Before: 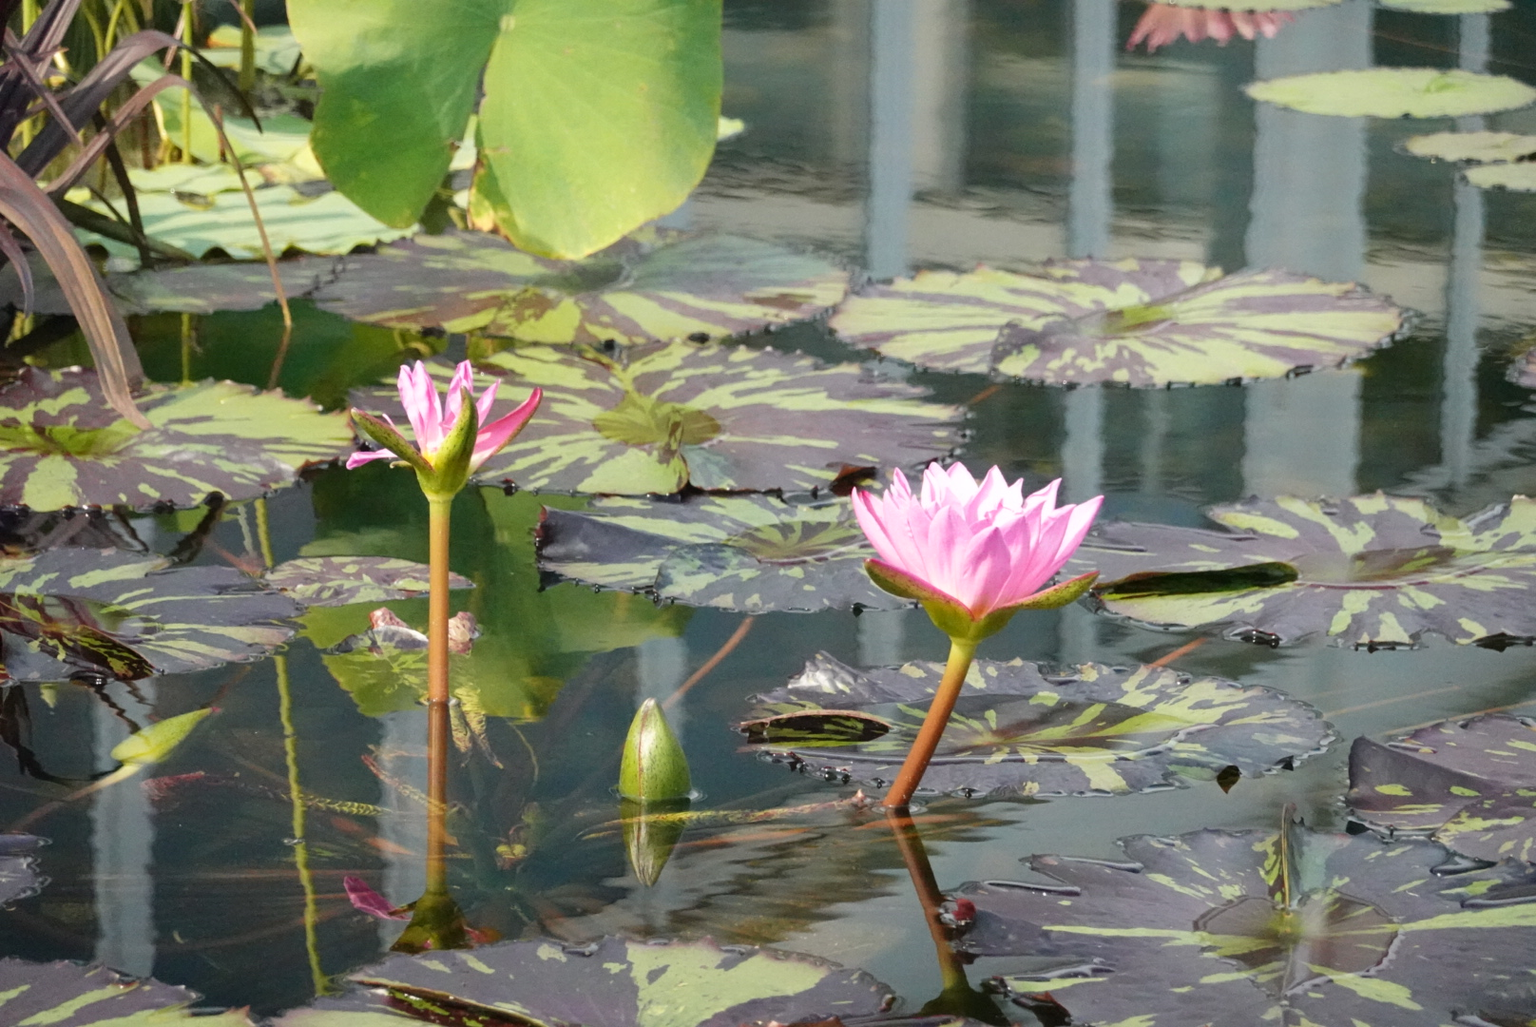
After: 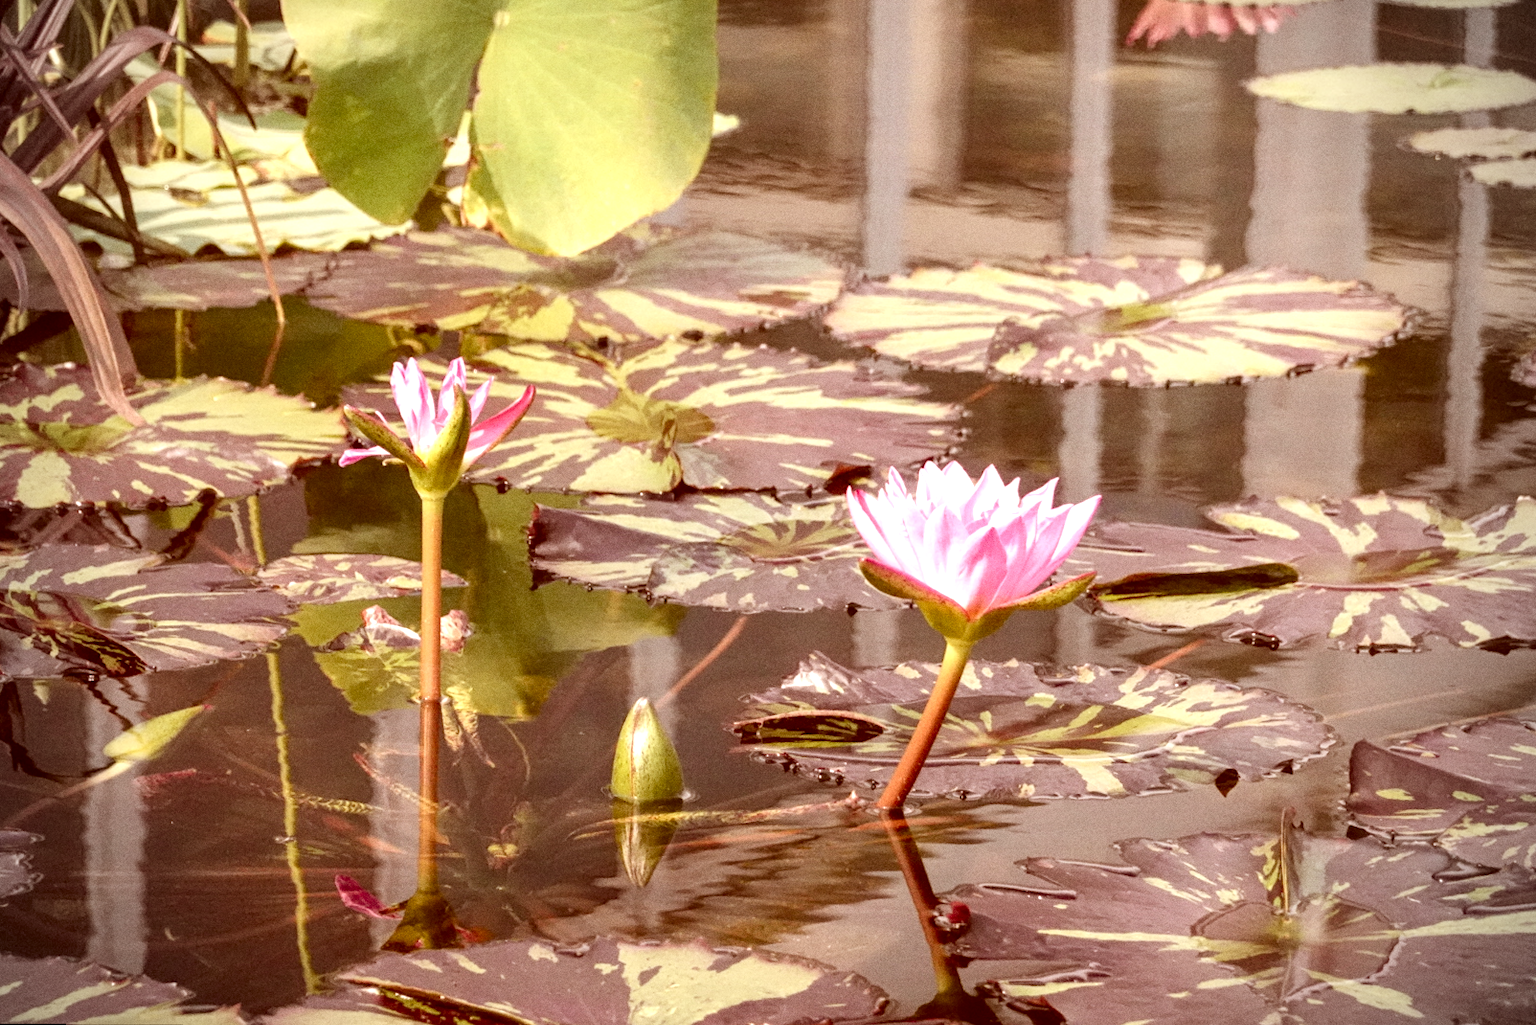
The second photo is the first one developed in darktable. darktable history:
white balance: emerald 1
grain: coarseness 0.09 ISO
rotate and perspective: rotation 0.192°, lens shift (horizontal) -0.015, crop left 0.005, crop right 0.996, crop top 0.006, crop bottom 0.99
vignetting: on, module defaults
exposure: black level correction 0.001, exposure 0.5 EV, compensate exposure bias true, compensate highlight preservation false
color correction: highlights a* 9.03, highlights b* 8.71, shadows a* 40, shadows b* 40, saturation 0.8
local contrast: detail 130%
